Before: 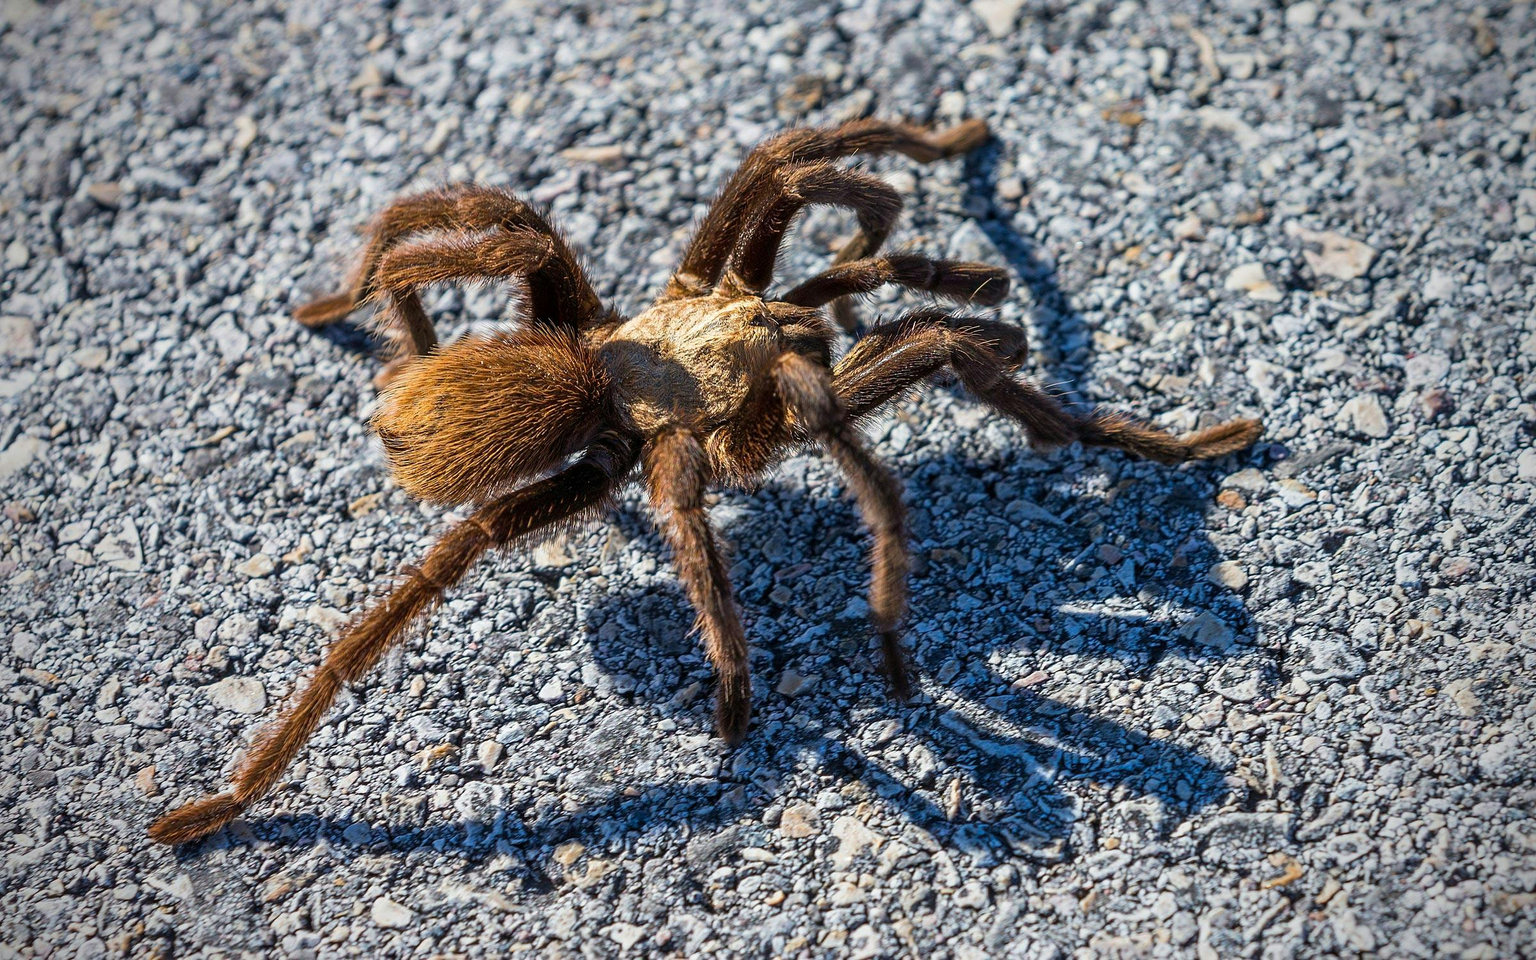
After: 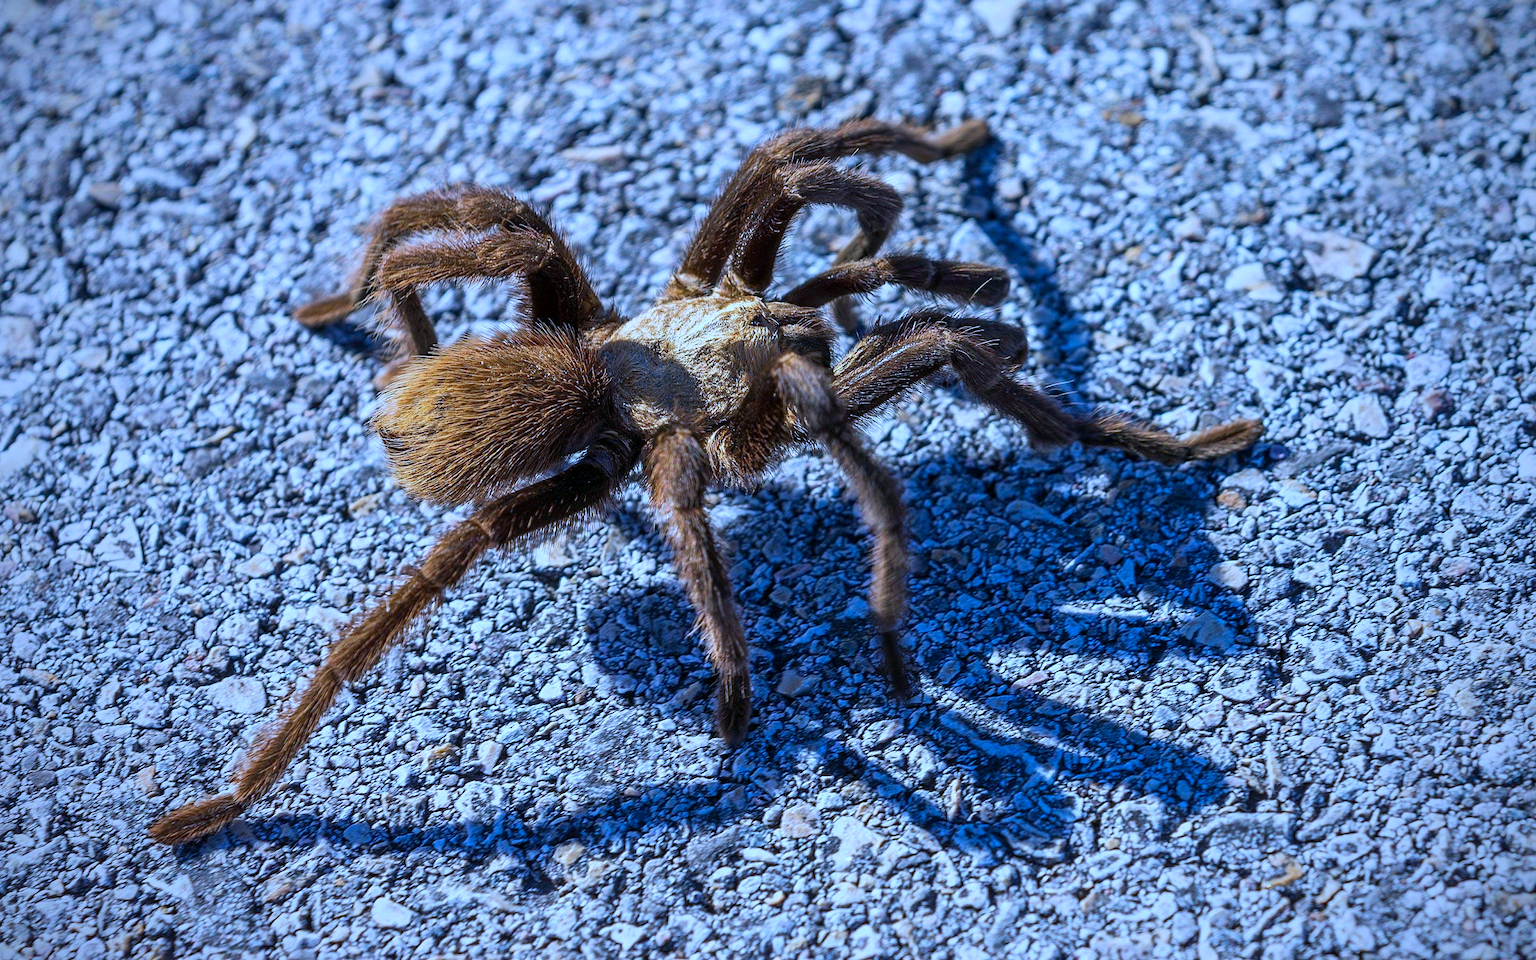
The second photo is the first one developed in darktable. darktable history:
color calibration: illuminant custom, x 0.39, y 0.392, temperature 3856.94 K
white balance: red 0.931, blue 1.11
